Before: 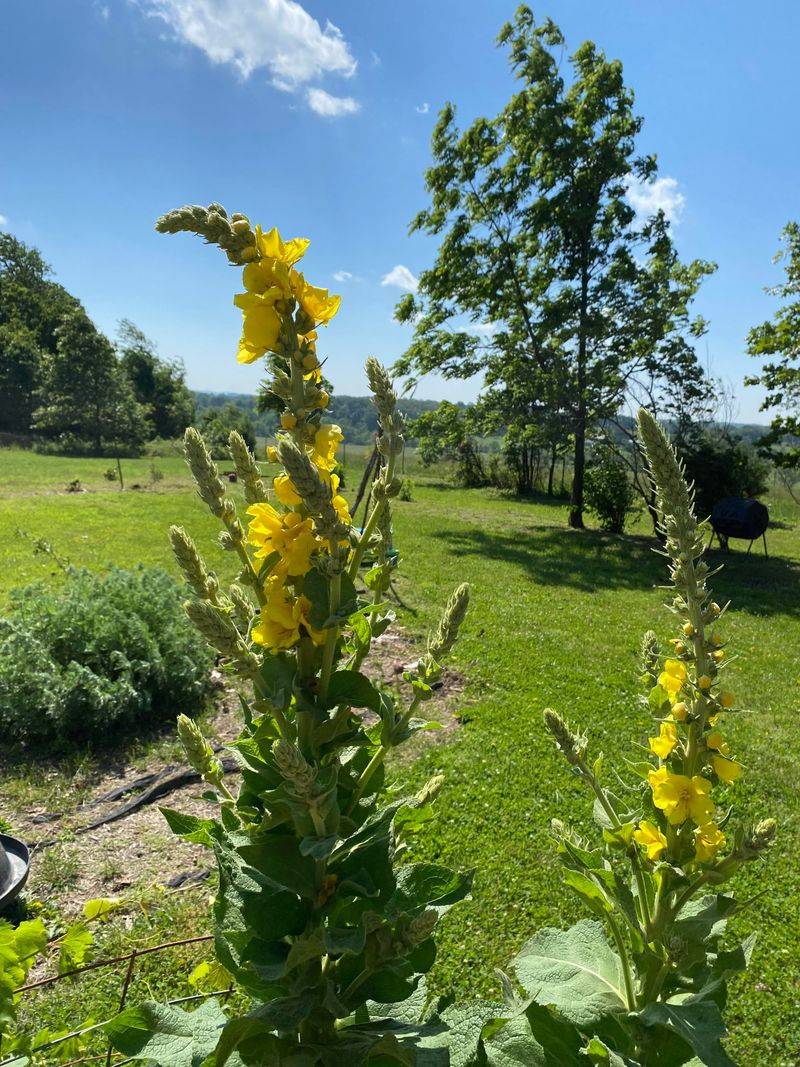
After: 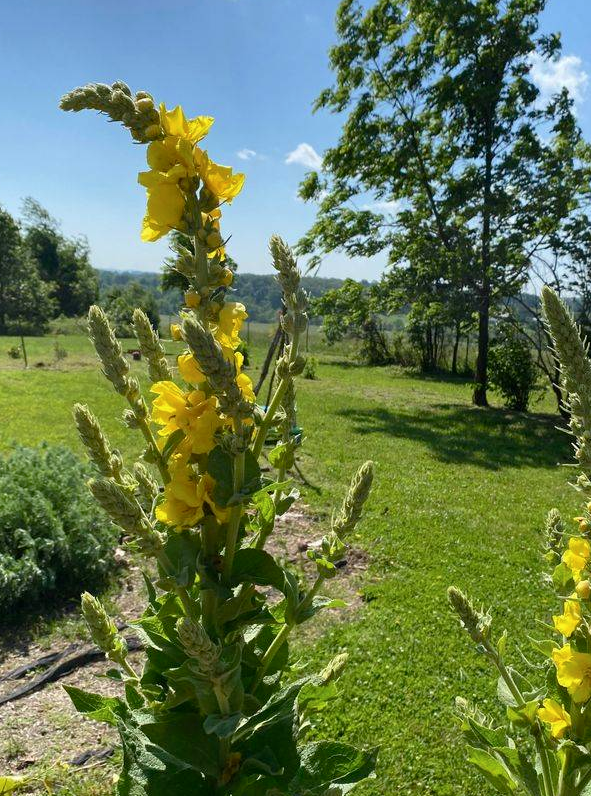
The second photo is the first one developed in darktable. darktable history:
color balance rgb: power › hue 314.82°, linear chroma grading › shadows -1.658%, linear chroma grading › highlights -14.012%, linear chroma grading › global chroma -9.585%, linear chroma grading › mid-tones -10.01%, perceptual saturation grading › global saturation 29.447%
crop and rotate: left 12.089%, top 11.451%, right 14.004%, bottom 13.865%
